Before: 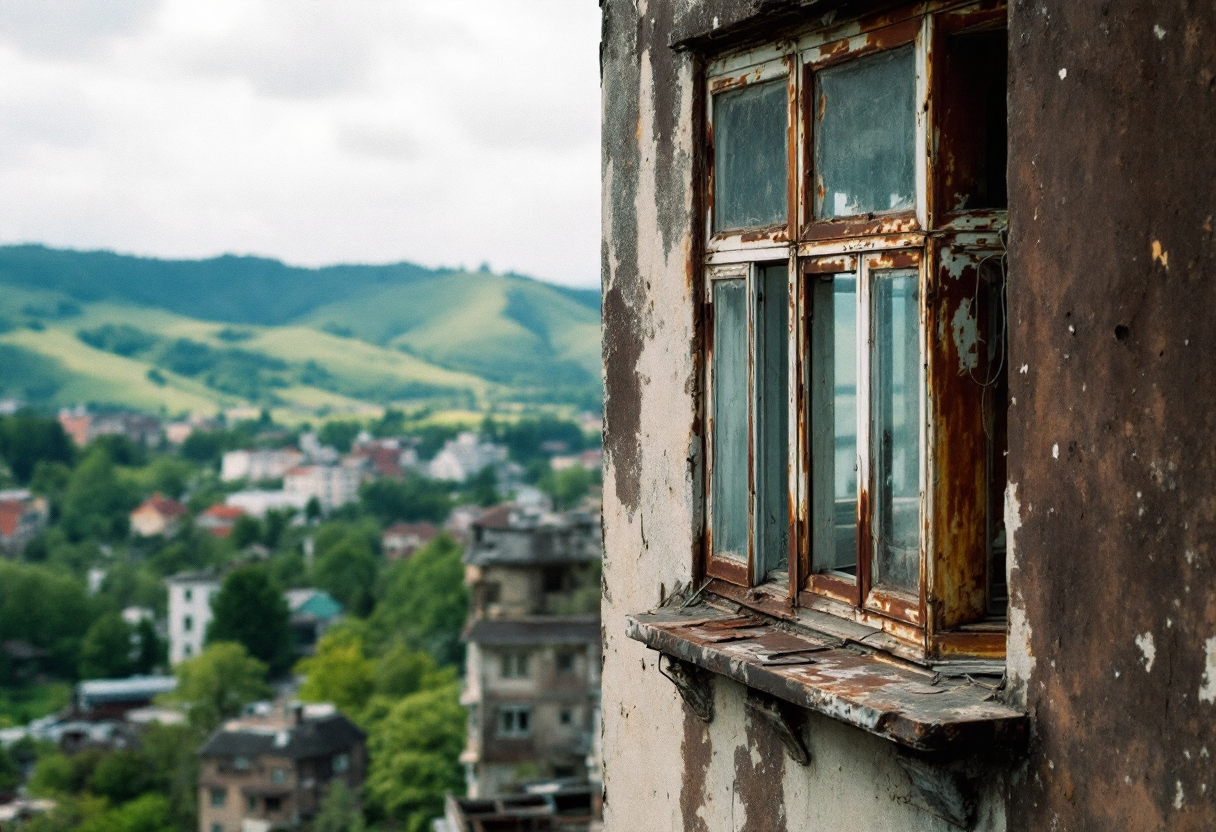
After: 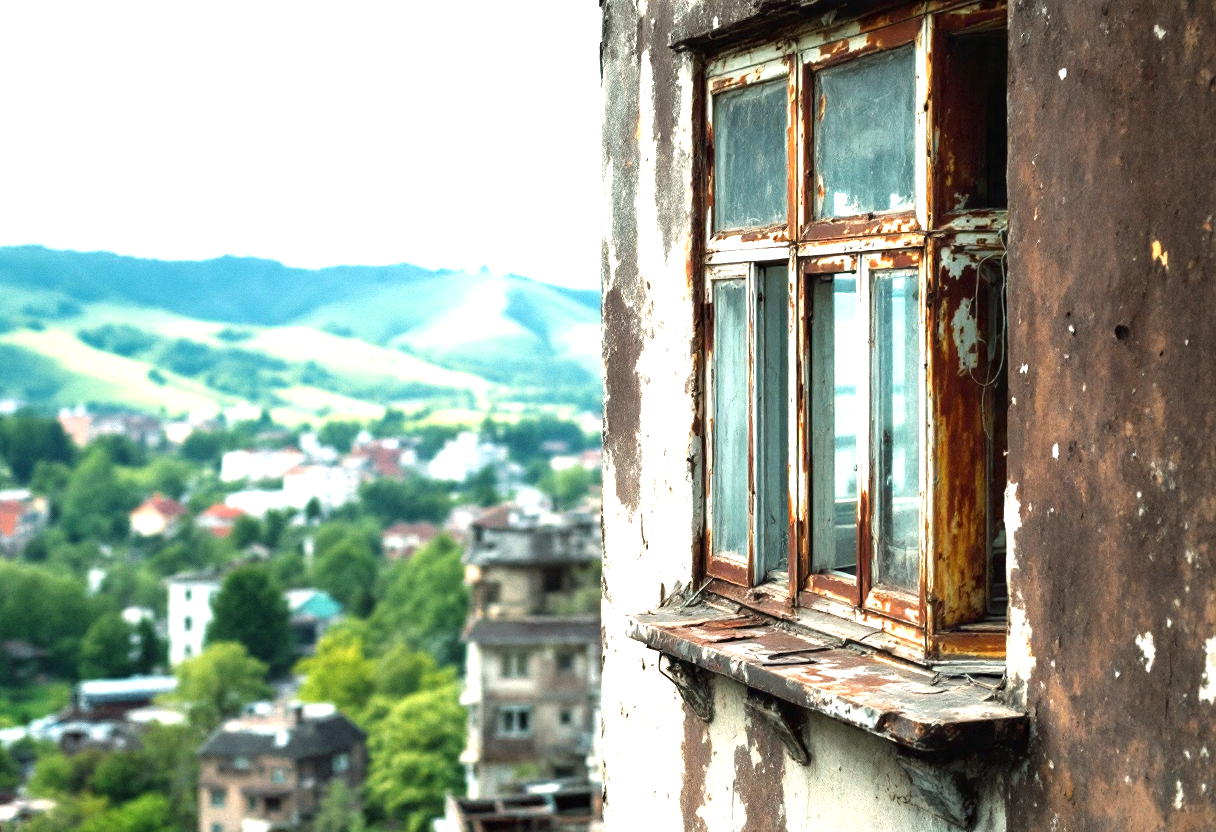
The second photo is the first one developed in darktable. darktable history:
exposure: black level correction 0, exposure 1.5 EV, compensate exposure bias true, compensate highlight preservation false
tone equalizer: on, module defaults
